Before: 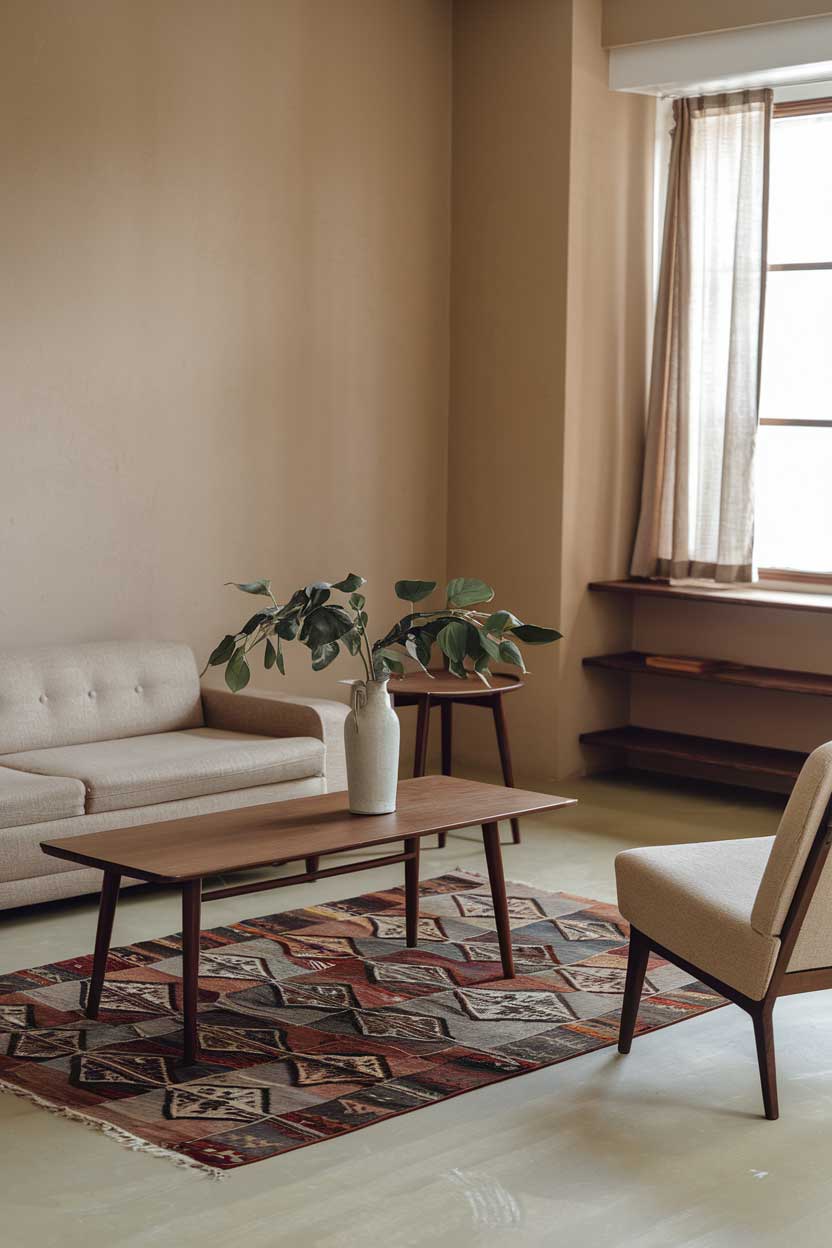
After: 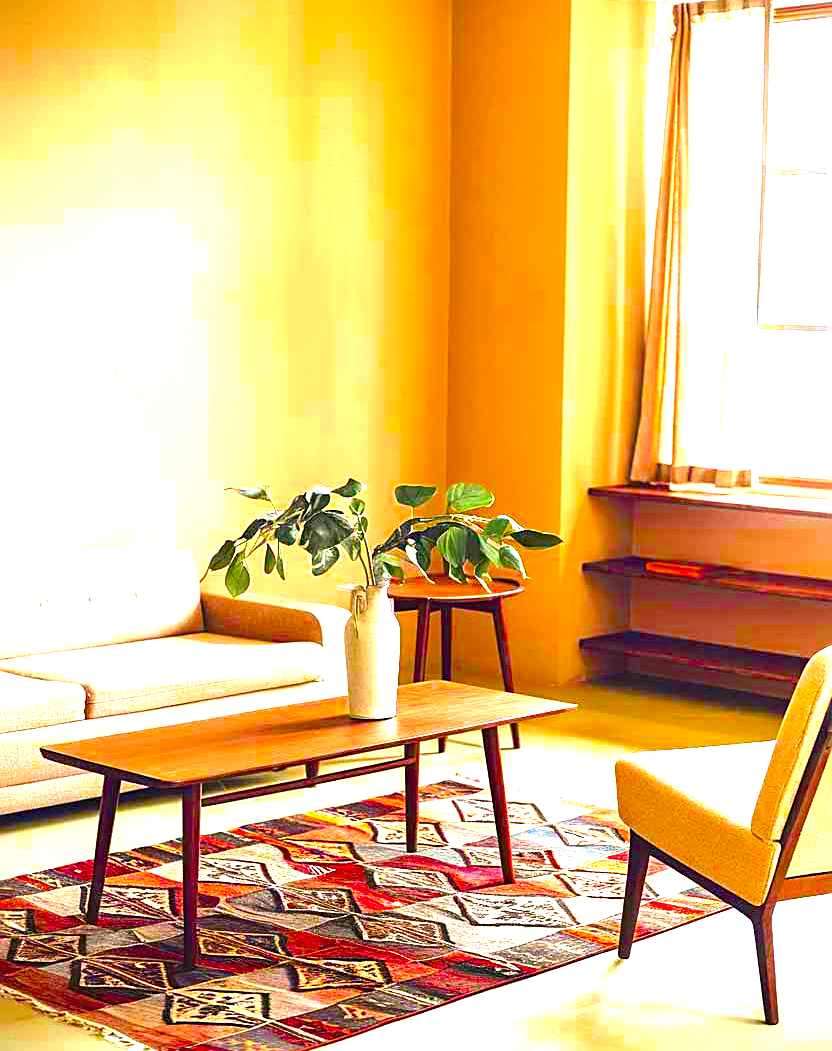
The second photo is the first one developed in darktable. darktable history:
color zones: curves: ch0 [(0, 0.425) (0.143, 0.422) (0.286, 0.42) (0.429, 0.419) (0.571, 0.419) (0.714, 0.42) (0.857, 0.422) (1, 0.425)]; ch1 [(0, 0.666) (0.143, 0.669) (0.286, 0.671) (0.429, 0.67) (0.571, 0.67) (0.714, 0.67) (0.857, 0.67) (1, 0.666)]
crop: top 7.615%, bottom 8.168%
color balance rgb: perceptual saturation grading › global saturation 40.921%, global vibrance 20.283%
sharpen: on, module defaults
levels: levels [0, 0.281, 0.562]
exposure: black level correction 0, exposure 0.698 EV, compensate highlight preservation false
vignetting: fall-off start 91.32%, saturation -0.033, dithering 8-bit output
